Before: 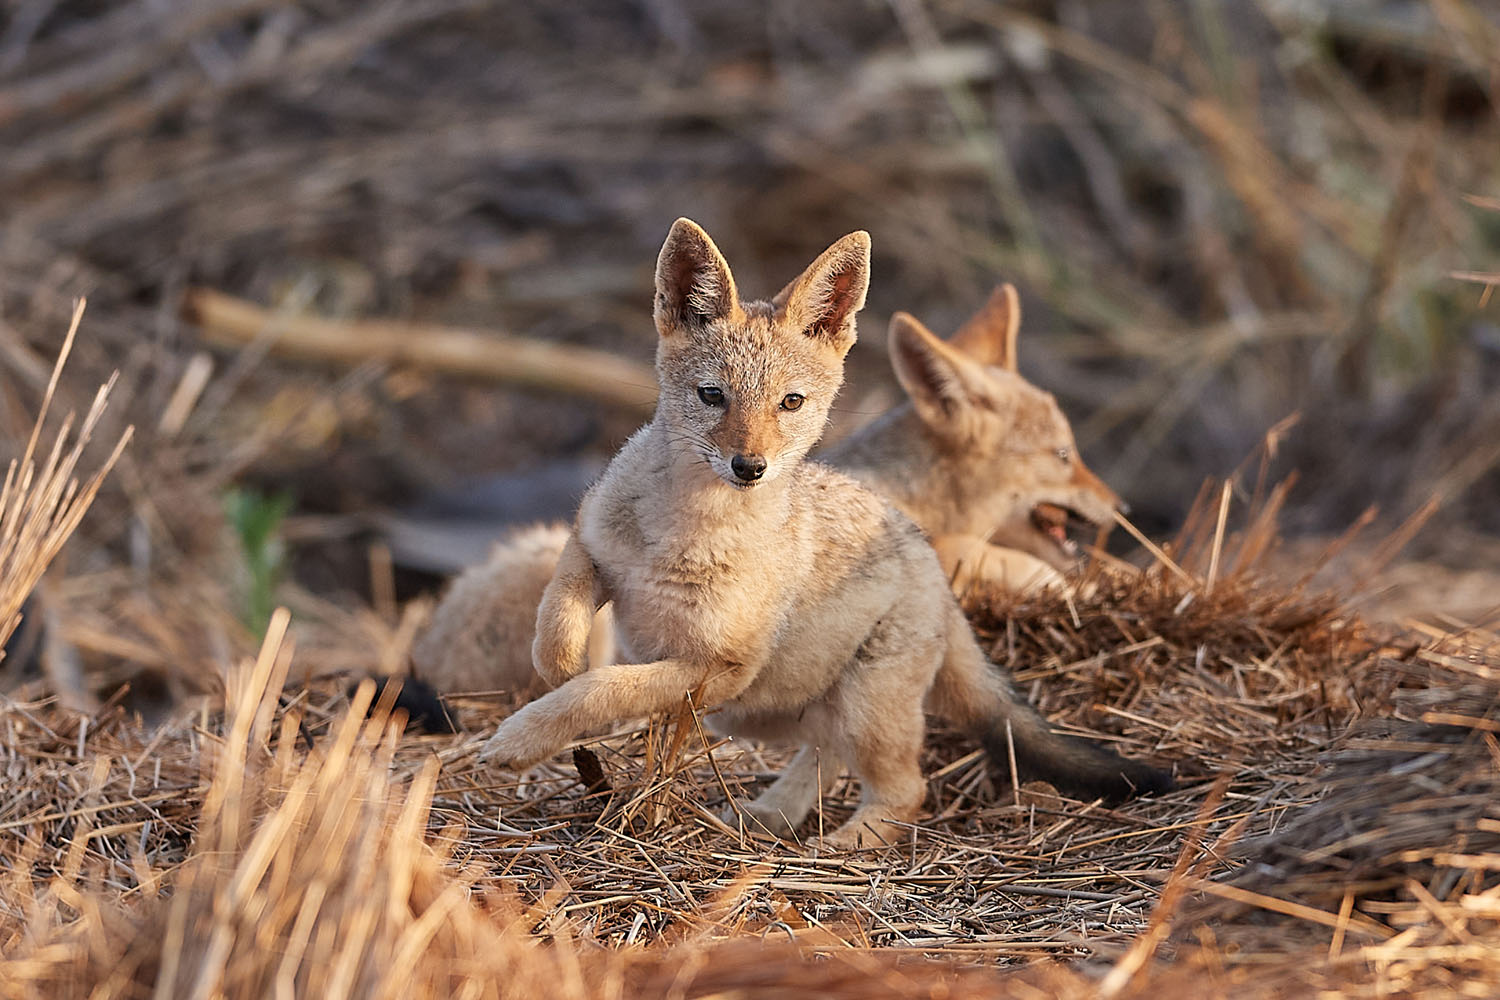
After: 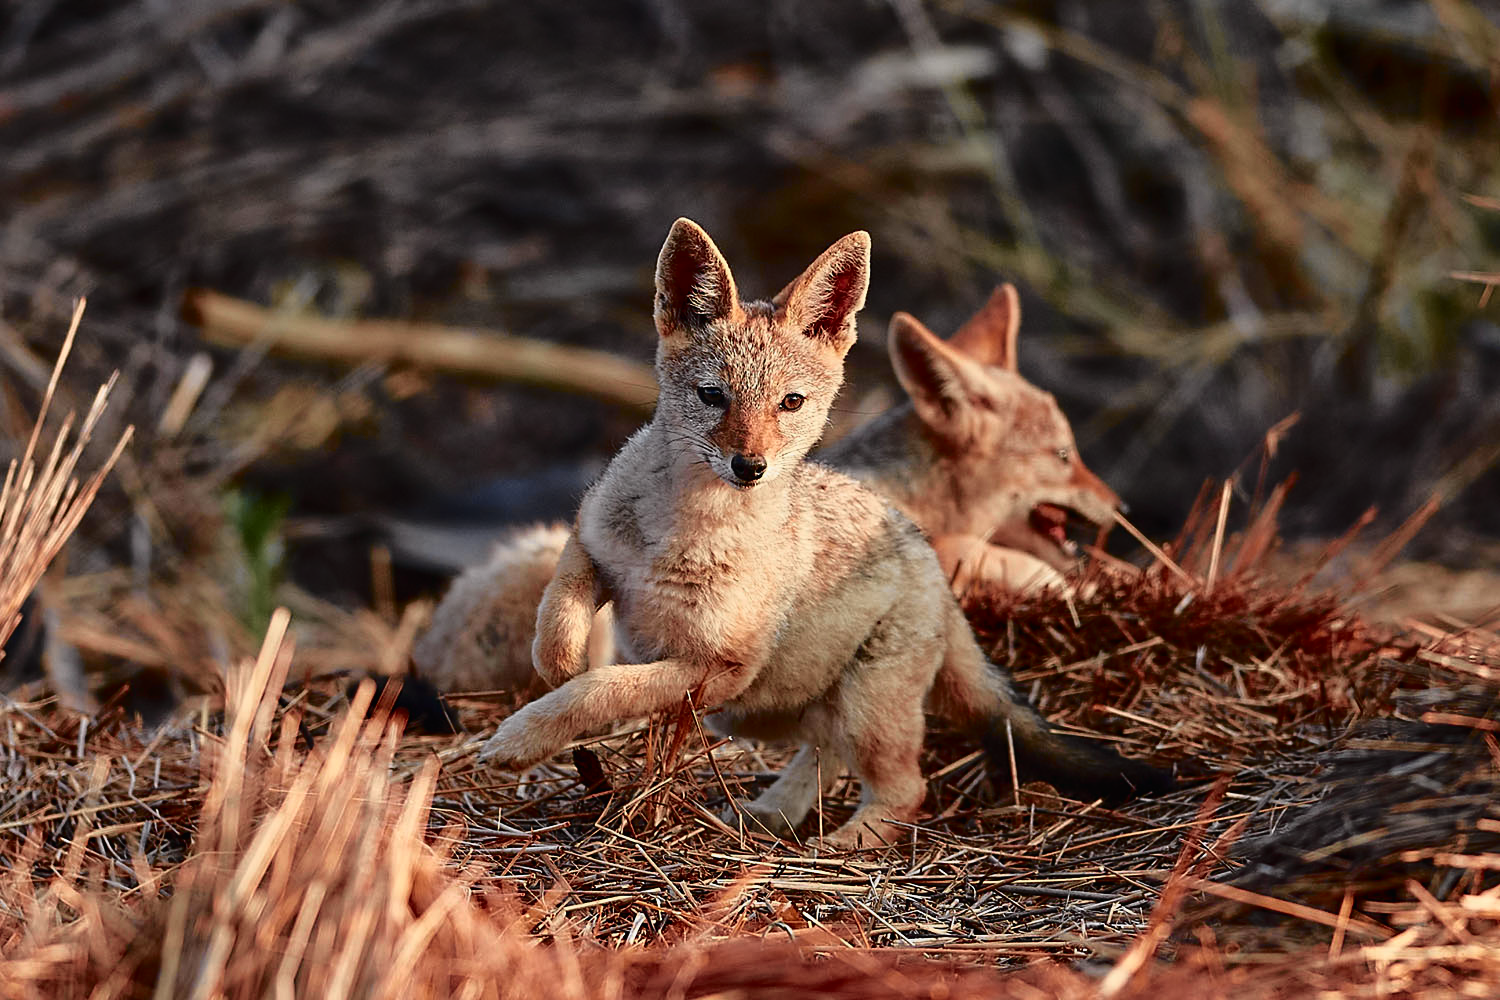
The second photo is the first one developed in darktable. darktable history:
contrast brightness saturation: contrast 0.097, brightness -0.266, saturation 0.144
tone curve: curves: ch0 [(0, 0.009) (0.105, 0.08) (0.195, 0.18) (0.283, 0.316) (0.384, 0.434) (0.485, 0.531) (0.638, 0.69) (0.81, 0.872) (1, 0.977)]; ch1 [(0, 0) (0.161, 0.092) (0.35, 0.33) (0.379, 0.401) (0.456, 0.469) (0.502, 0.5) (0.525, 0.518) (0.586, 0.617) (0.635, 0.655) (1, 1)]; ch2 [(0, 0) (0.371, 0.362) (0.437, 0.437) (0.48, 0.49) (0.53, 0.515) (0.56, 0.571) (0.622, 0.606) (1, 1)], color space Lab, independent channels, preserve colors none
color correction: highlights a* 0.077, highlights b* -0.731
